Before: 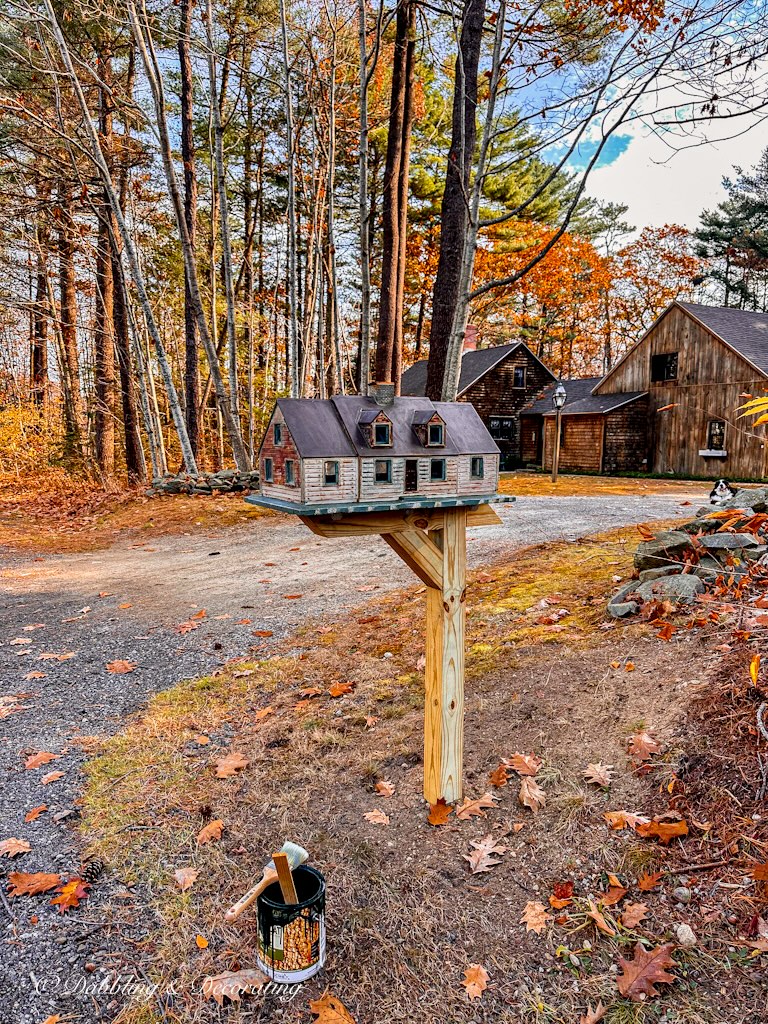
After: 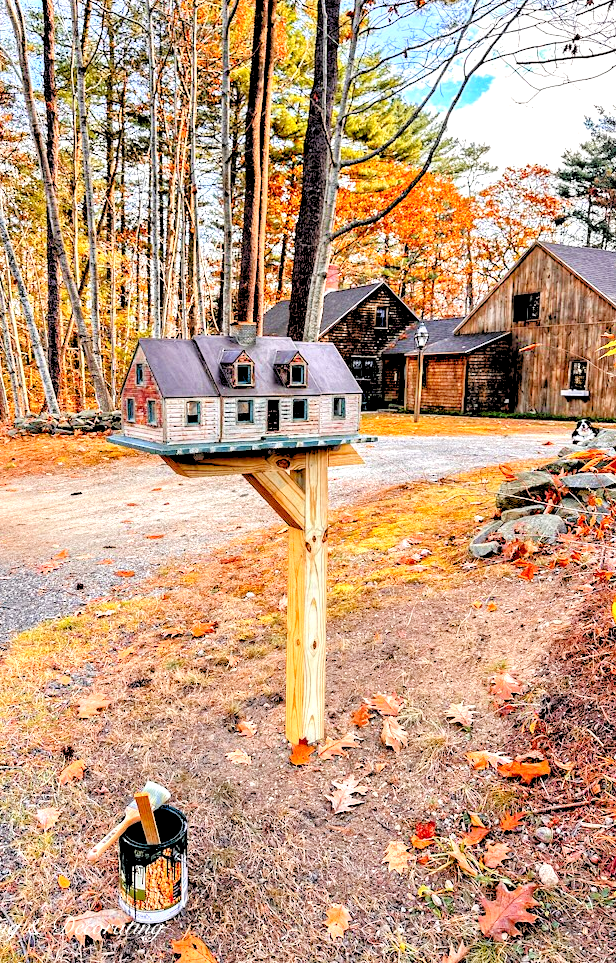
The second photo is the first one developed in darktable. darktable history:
crop and rotate: left 17.986%, top 5.882%, right 1.688%
exposure: exposure 0.608 EV, compensate highlight preservation false
tone equalizer: -8 EV 0.045 EV, edges refinement/feathering 500, mask exposure compensation -1.57 EV, preserve details no
levels: levels [0.093, 0.434, 0.988]
